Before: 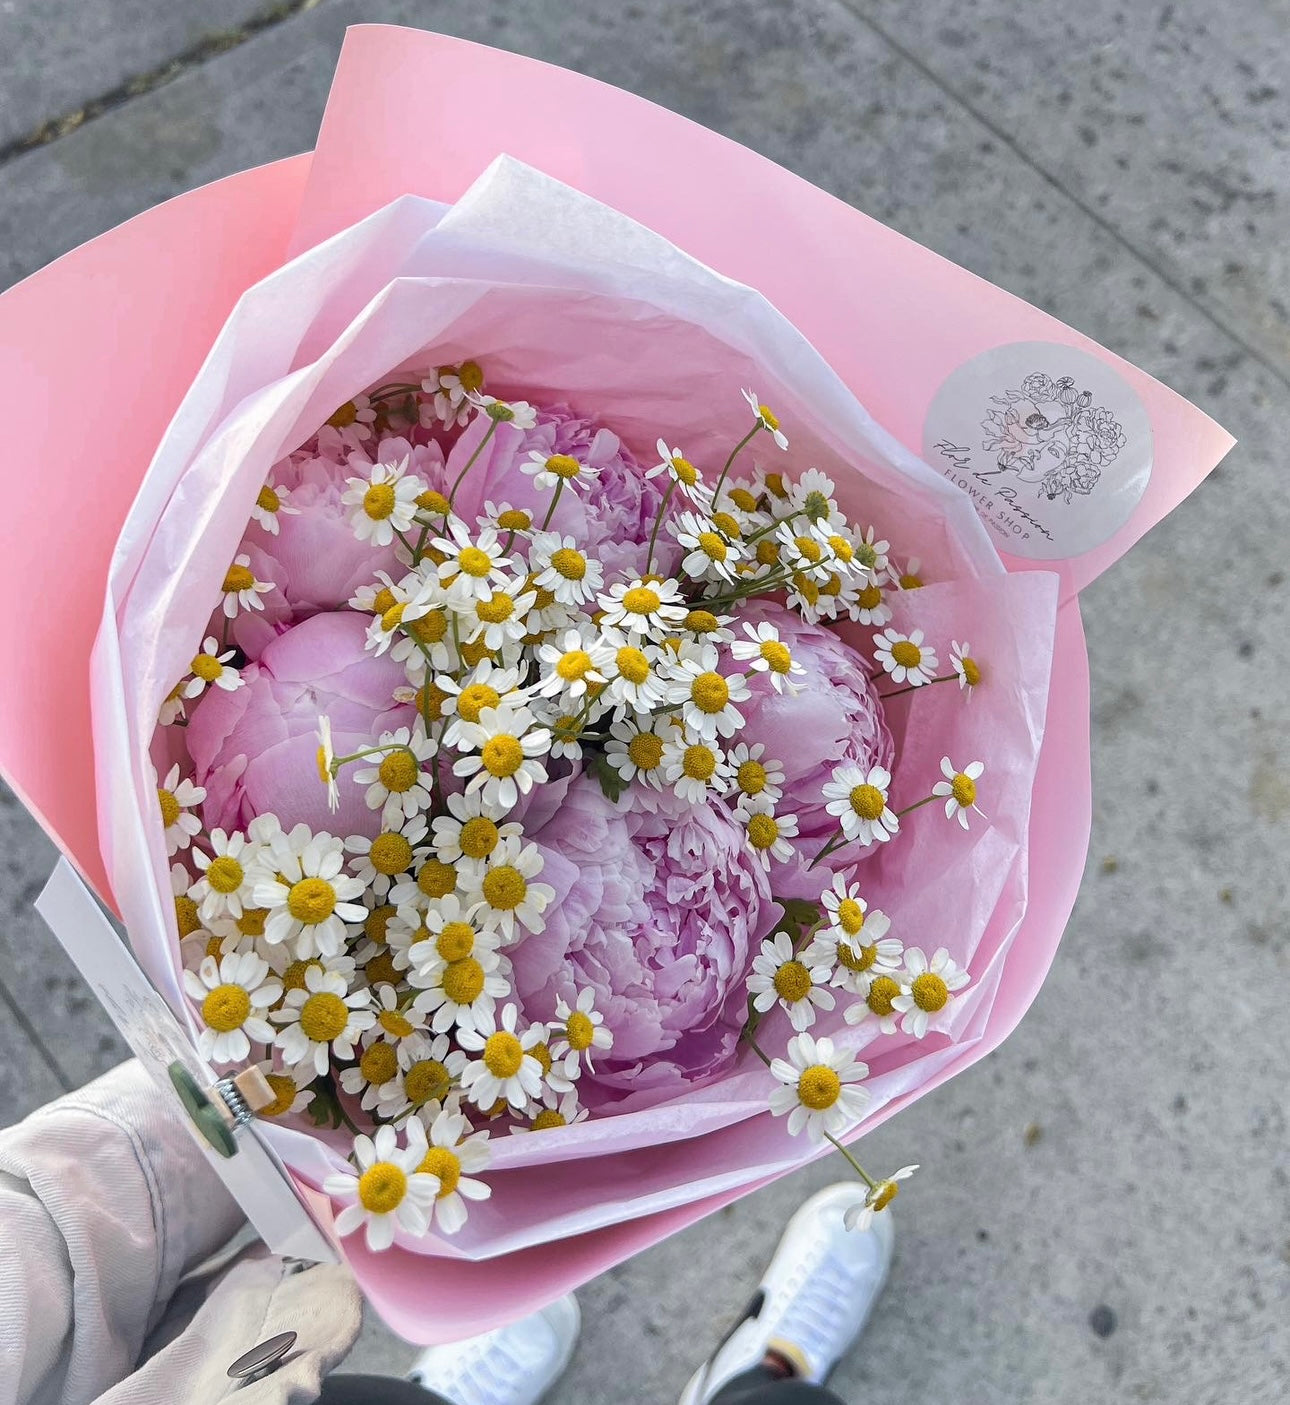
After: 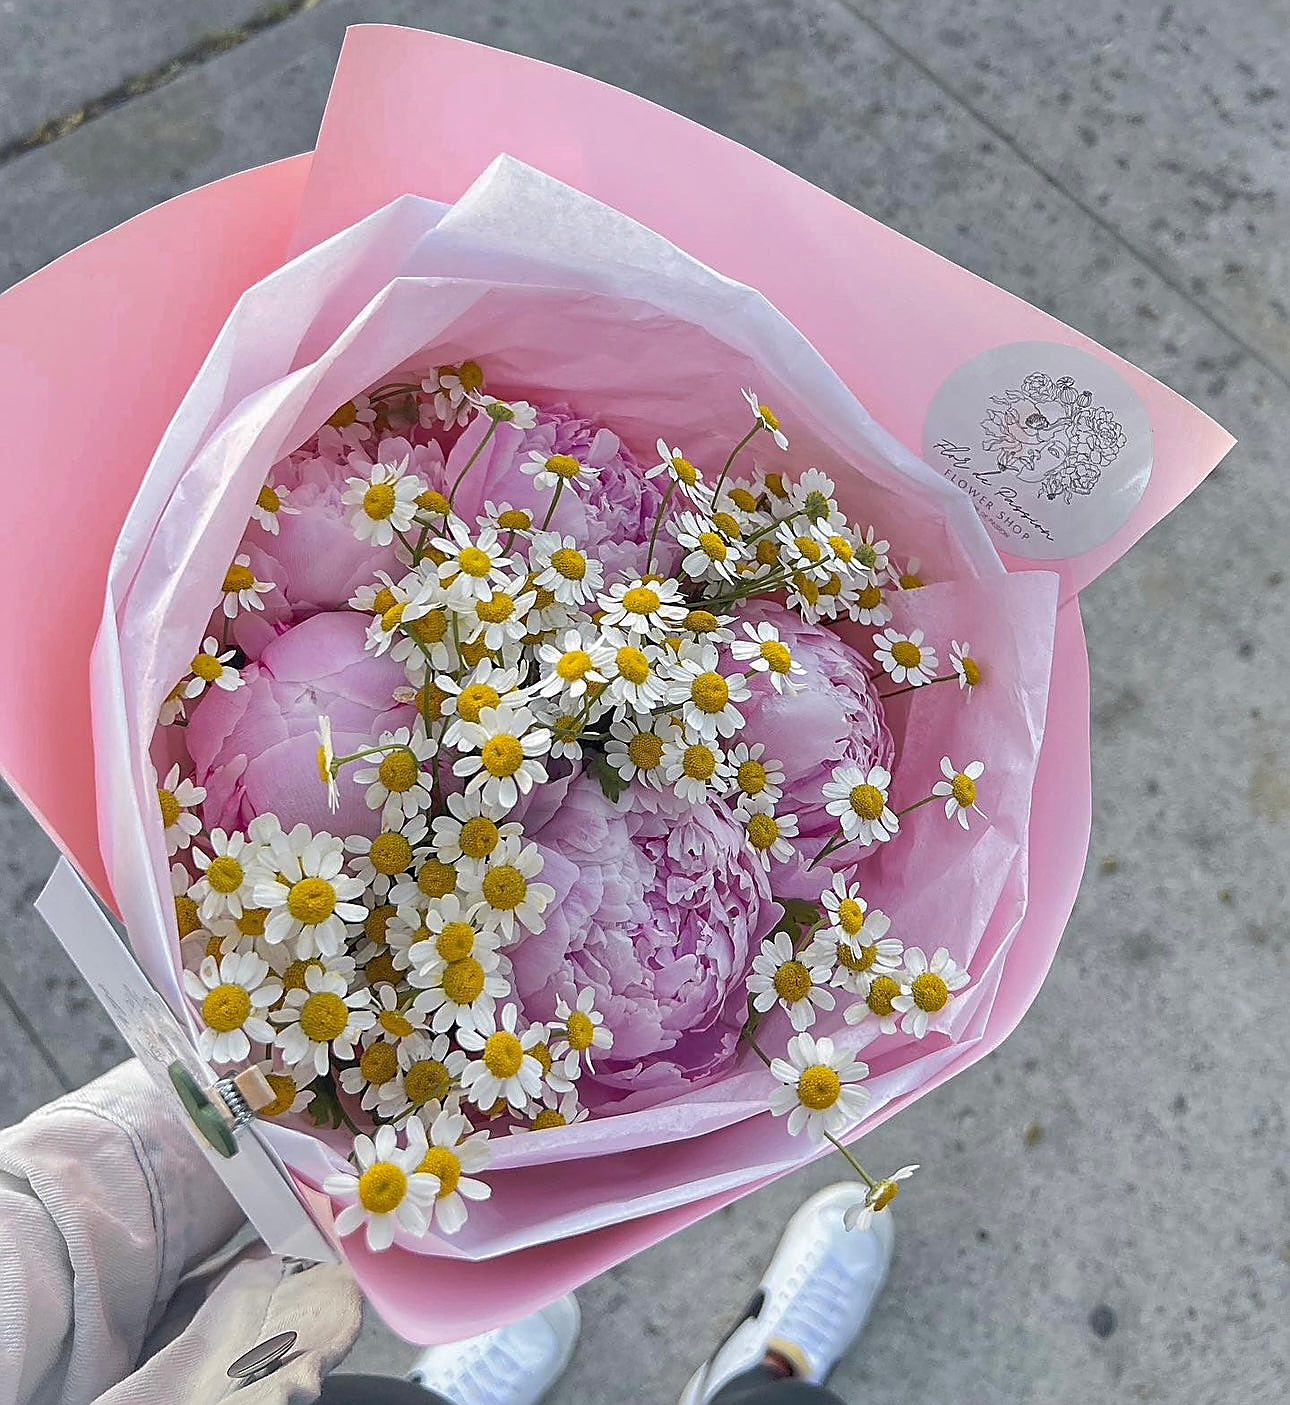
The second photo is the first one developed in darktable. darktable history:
sharpen: radius 1.423, amount 1.243, threshold 0.783
shadows and highlights: on, module defaults
